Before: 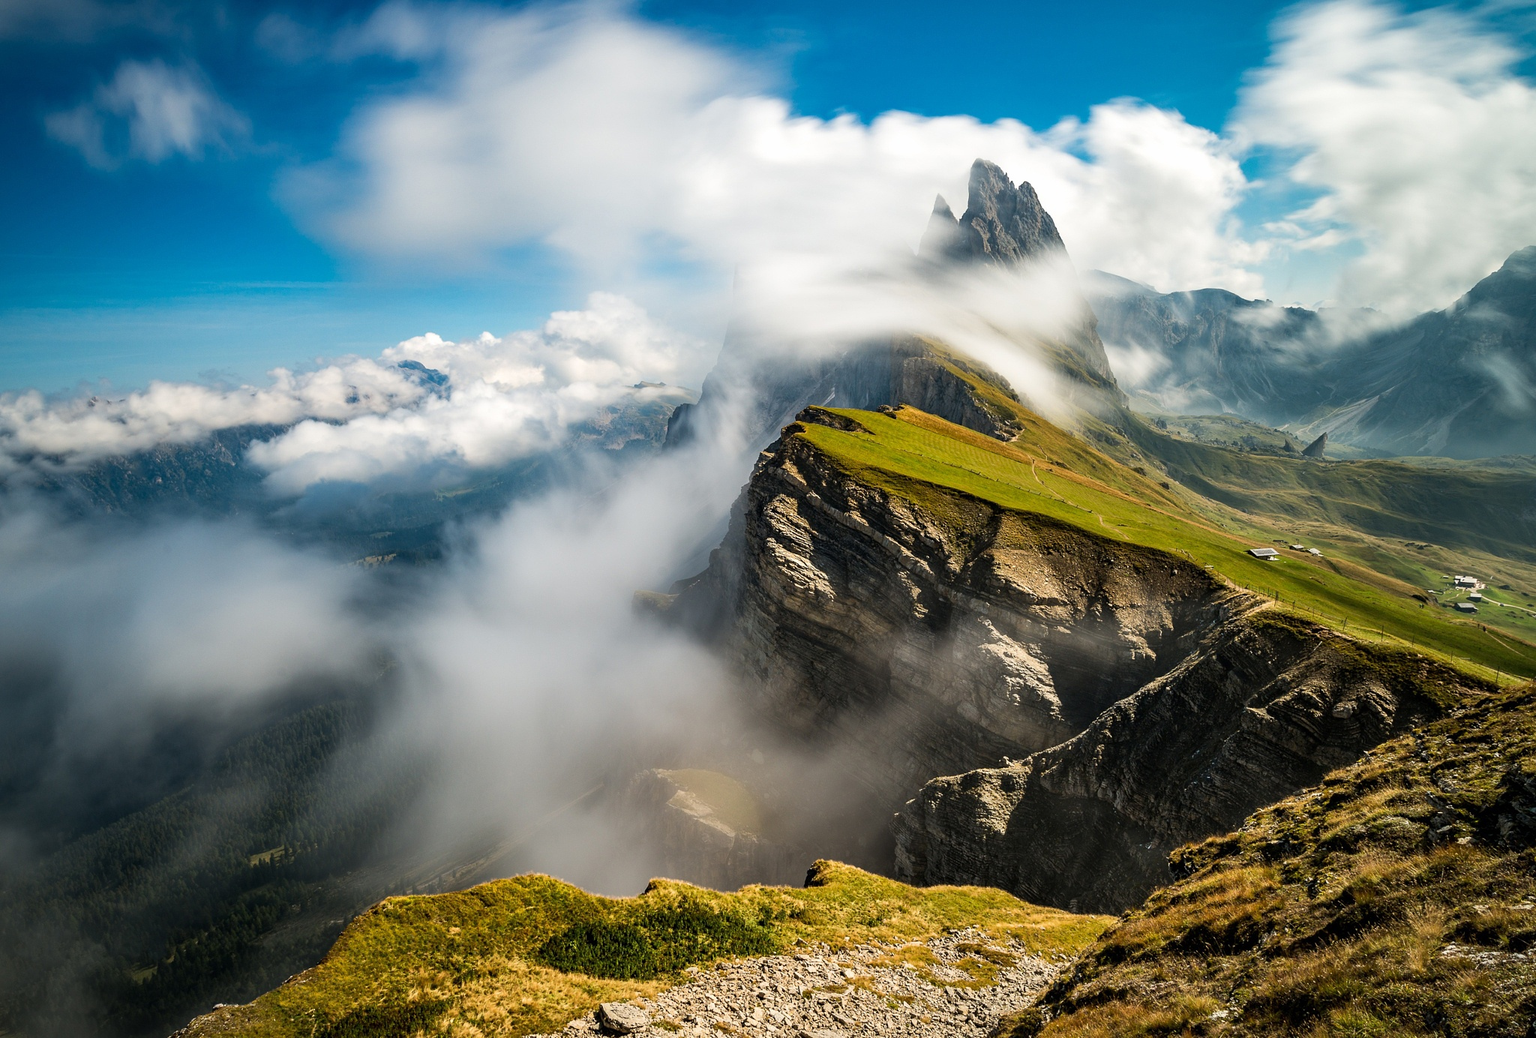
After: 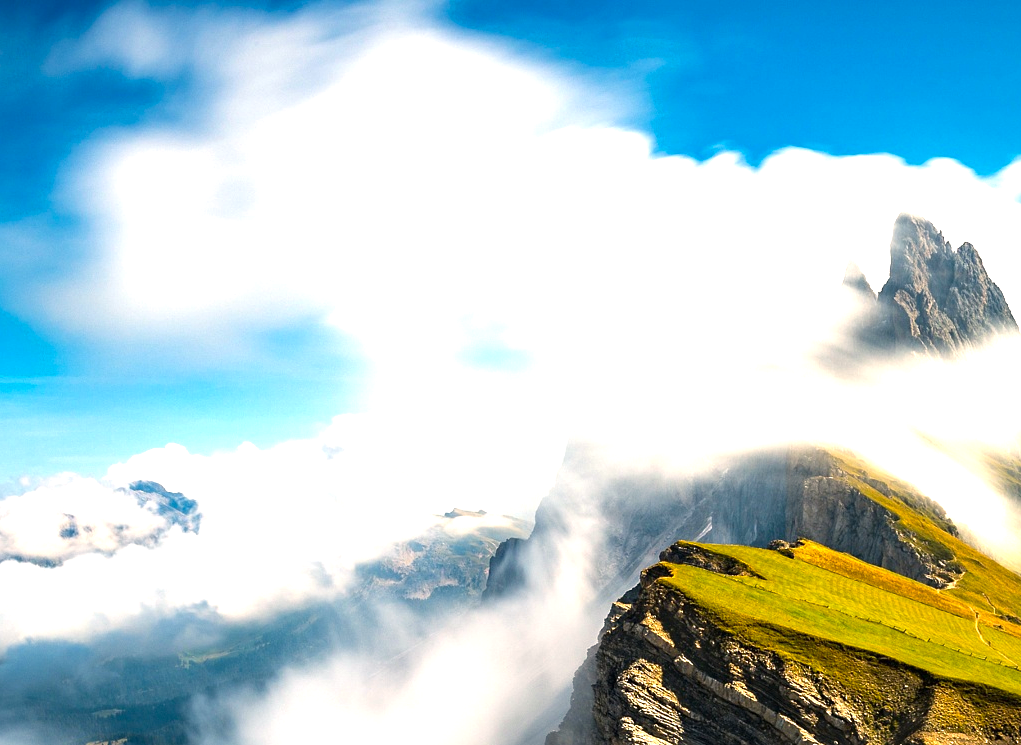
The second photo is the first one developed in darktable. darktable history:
crop: left 19.611%, right 30.526%, bottom 46.167%
color balance rgb: highlights gain › chroma 2.994%, highlights gain › hue 60.14°, linear chroma grading › global chroma 0.72%, perceptual saturation grading › global saturation 10.709%, perceptual brilliance grading › global brilliance 29.825%
